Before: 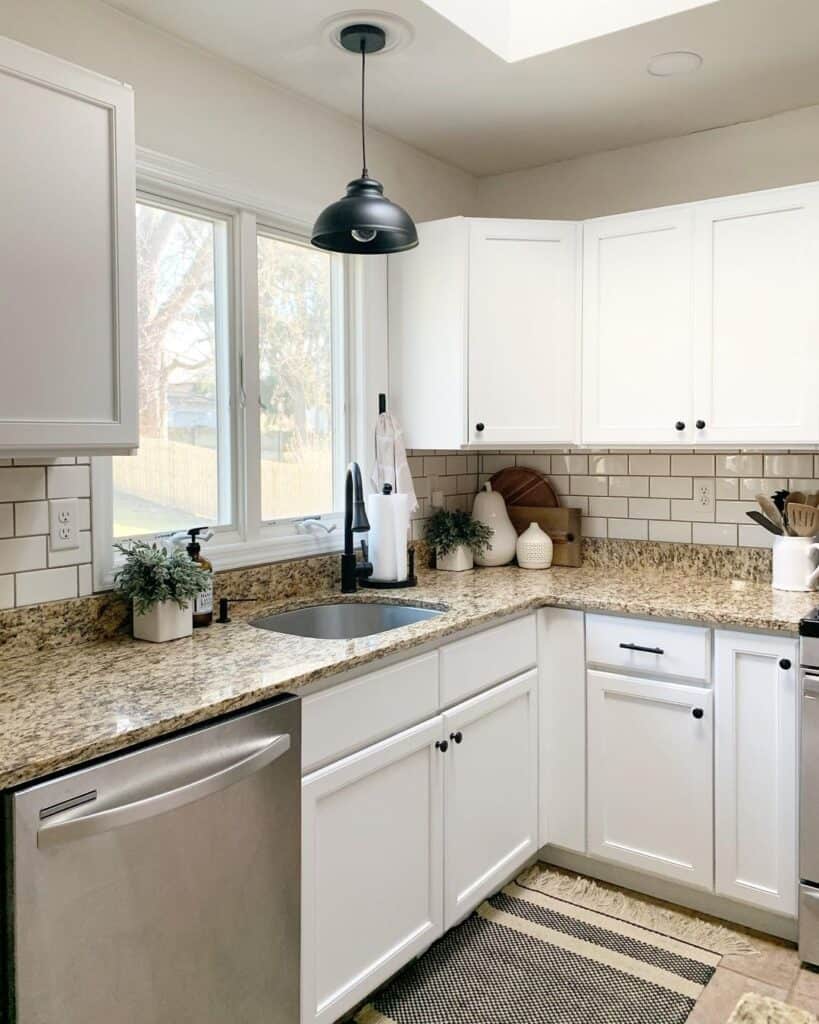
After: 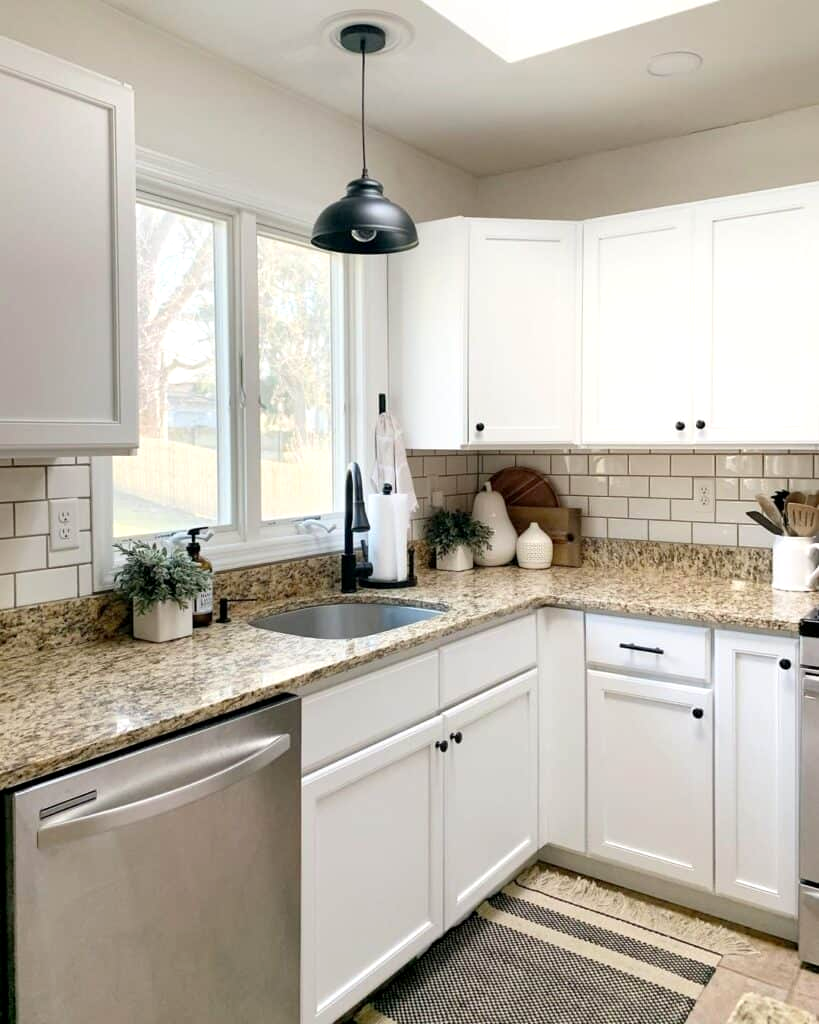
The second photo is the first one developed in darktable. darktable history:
exposure: black level correction 0.002, exposure 0.149 EV, compensate highlight preservation false
